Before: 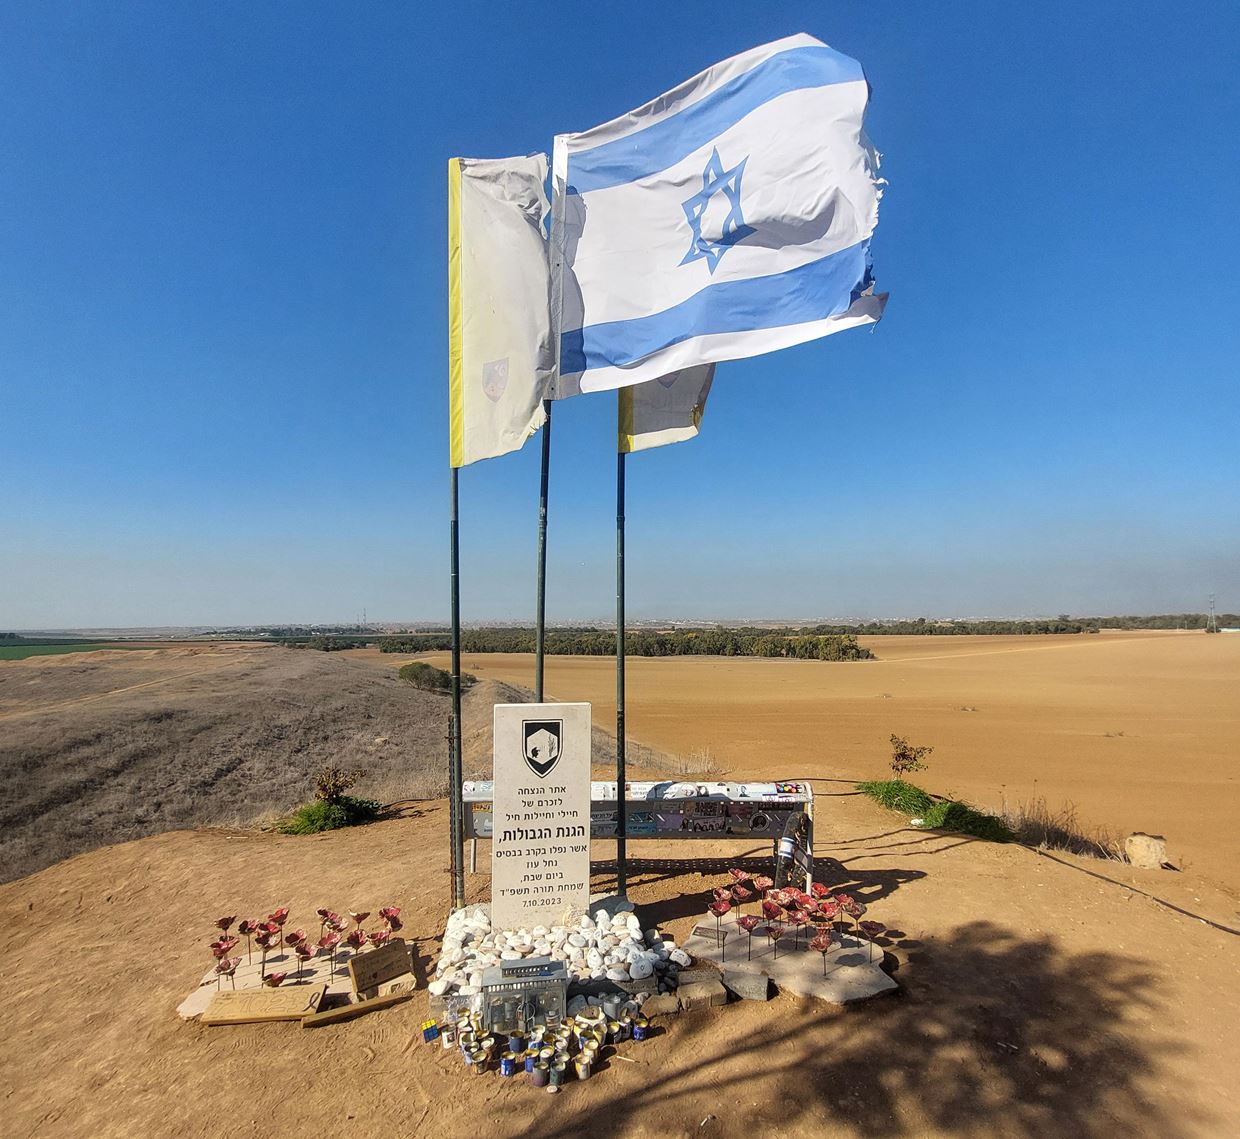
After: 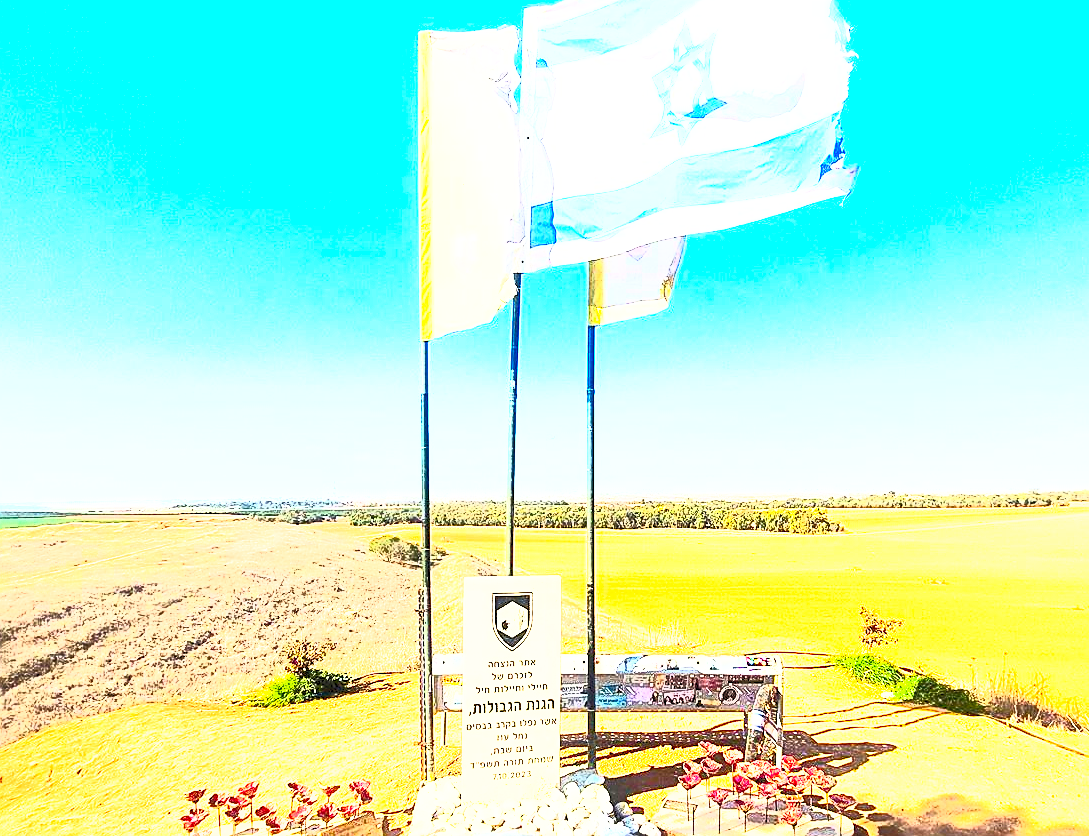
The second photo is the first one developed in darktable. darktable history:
crop and rotate: left 2.46%, top 11.158%, right 9.666%, bottom 15.424%
base curve: curves: ch0 [(0, 0) (0.557, 0.834) (1, 1)], preserve colors none
exposure: black level correction 0, exposure 1.199 EV, compensate highlight preservation false
contrast brightness saturation: contrast 0.989, brightness 0.996, saturation 0.995
sharpen: on, module defaults
tone equalizer: edges refinement/feathering 500, mask exposure compensation -1.57 EV, preserve details no
